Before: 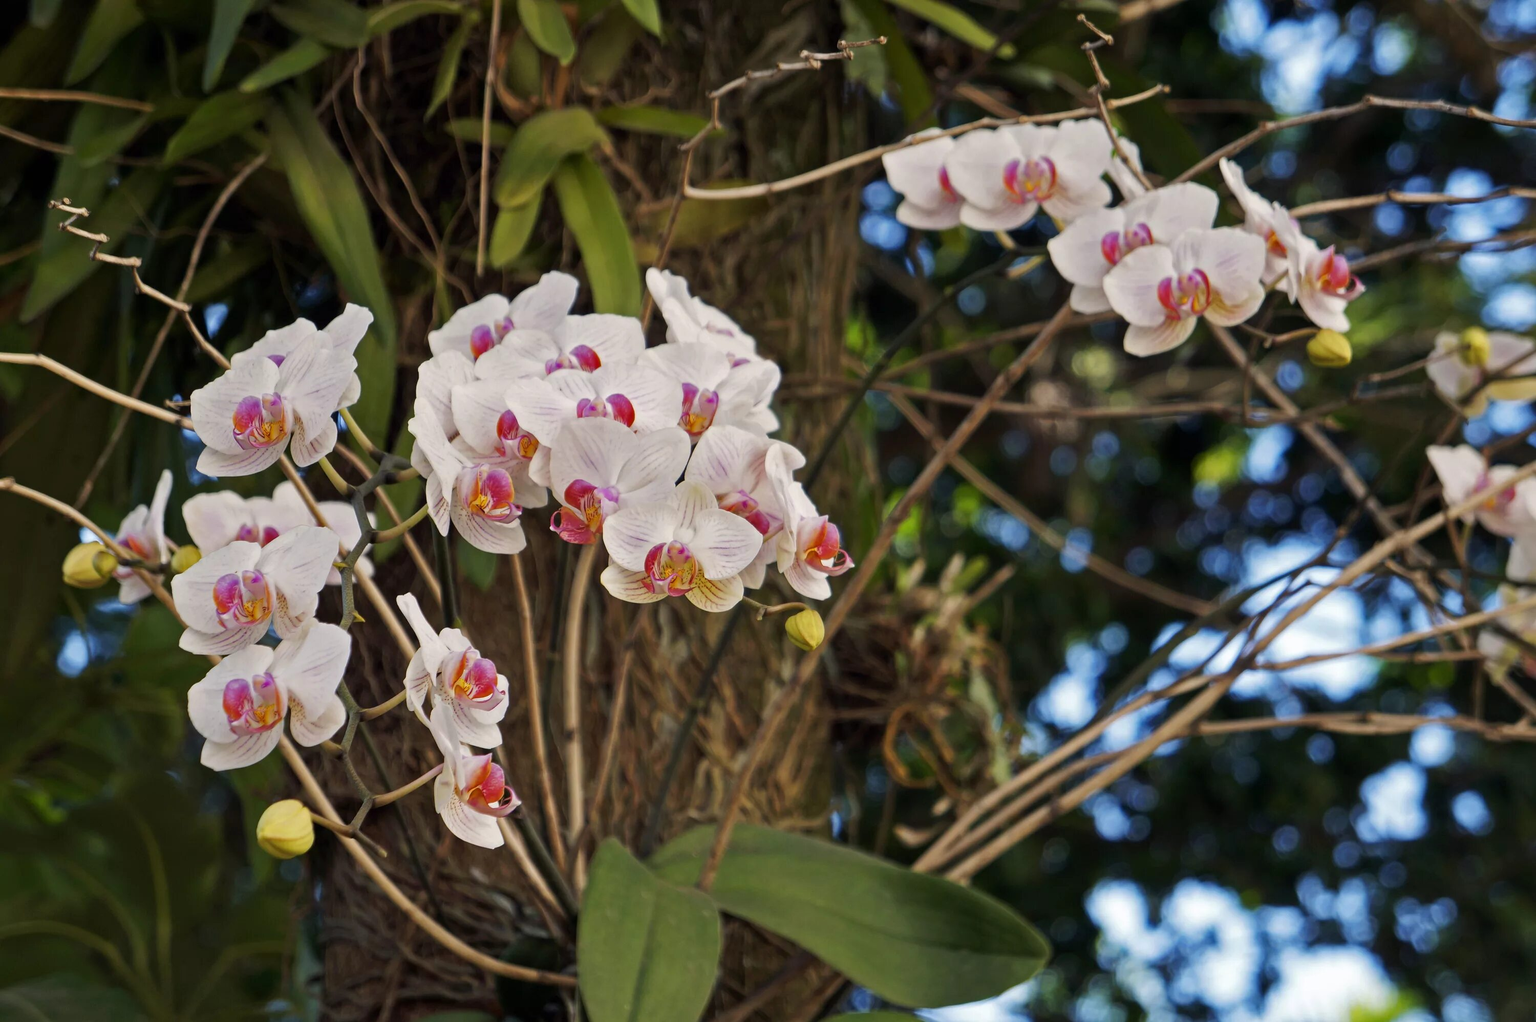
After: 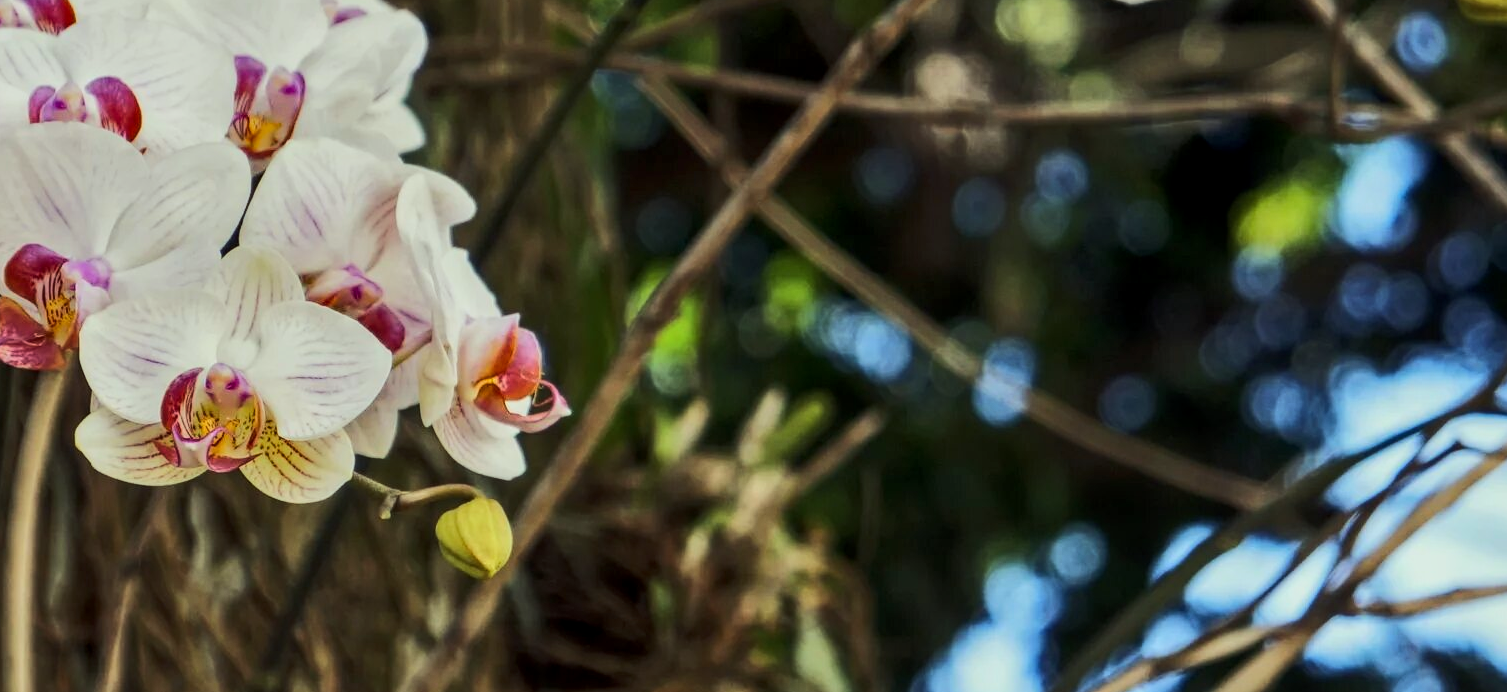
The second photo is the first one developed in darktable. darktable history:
rgb curve: curves: ch0 [(0, 0) (0.284, 0.292) (0.505, 0.644) (1, 1)], compensate middle gray true
exposure: exposure -0.462 EV, compensate highlight preservation false
color correction: highlights a* -8, highlights b* 3.1
local contrast: detail 130%
crop: left 36.607%, top 34.735%, right 13.146%, bottom 30.611%
